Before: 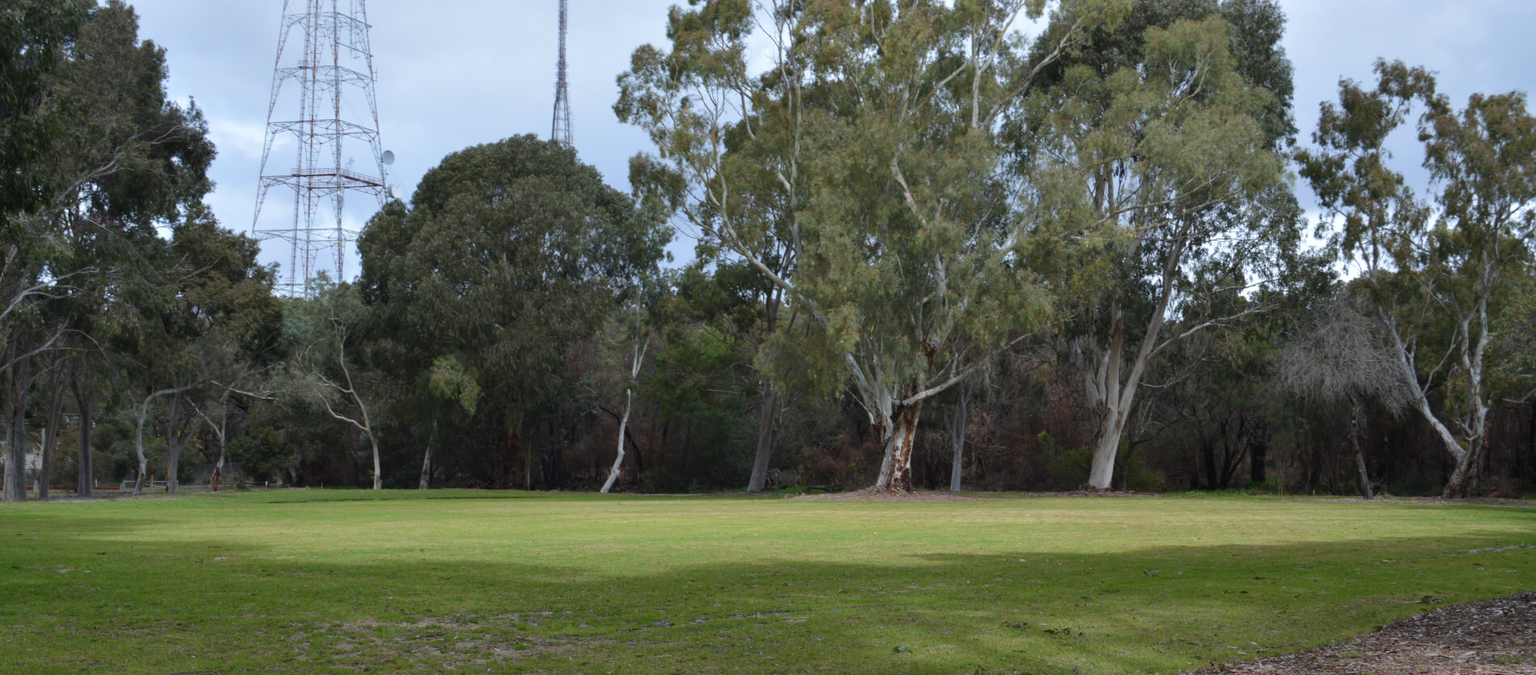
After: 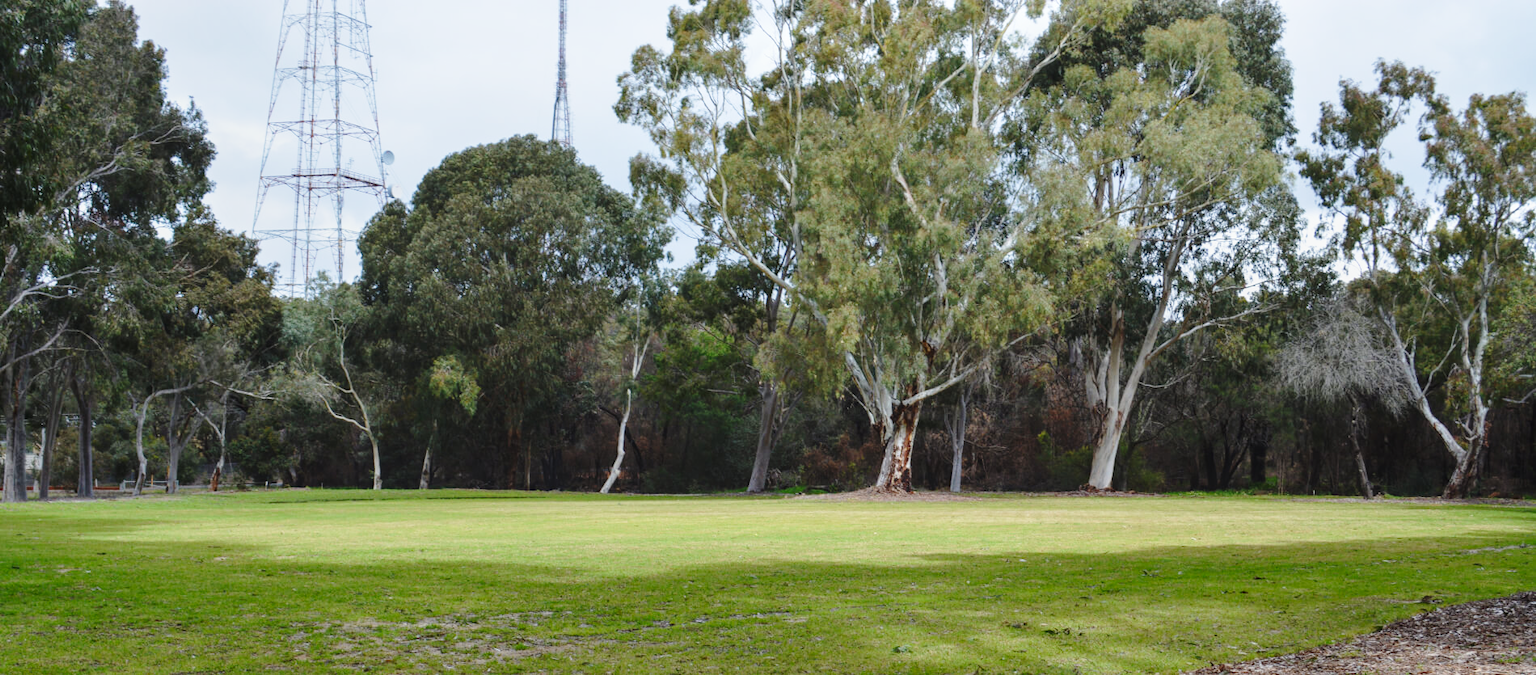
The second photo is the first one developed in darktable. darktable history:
local contrast: detail 110%
base curve: curves: ch0 [(0, 0) (0.028, 0.03) (0.121, 0.232) (0.46, 0.748) (0.859, 0.968) (1, 1)], preserve colors none
